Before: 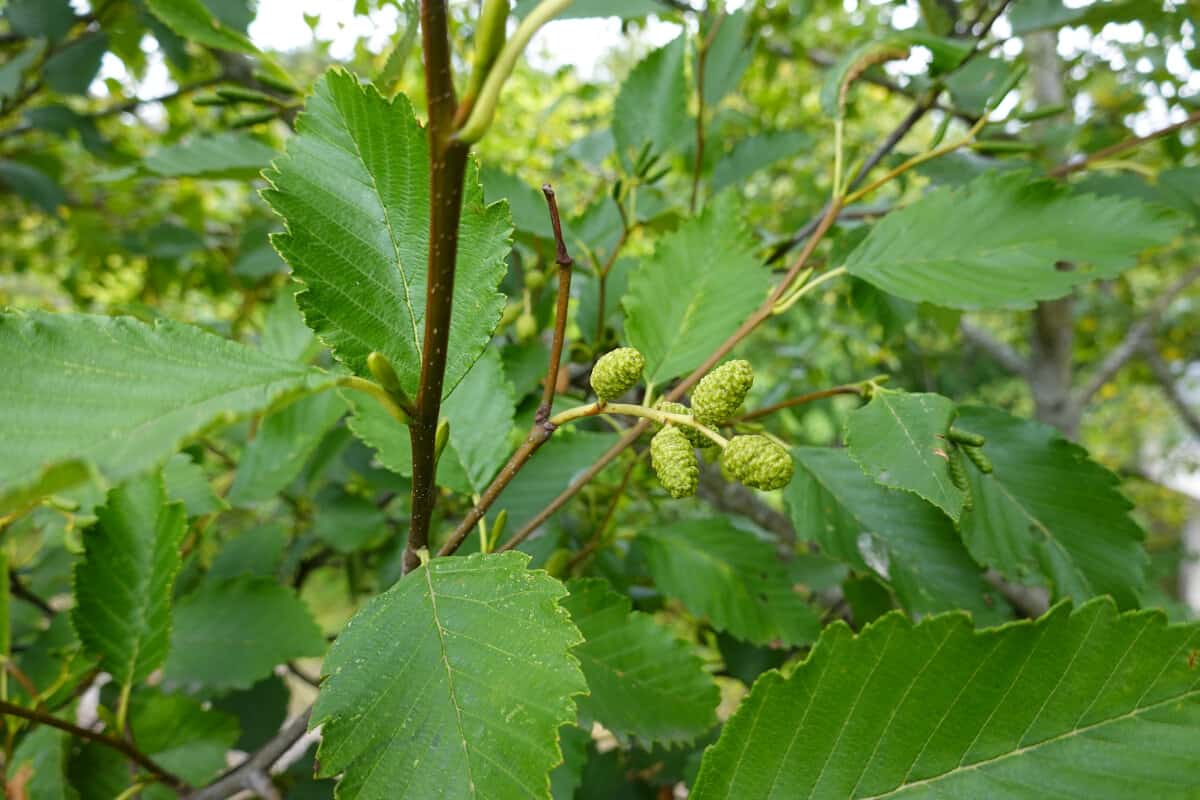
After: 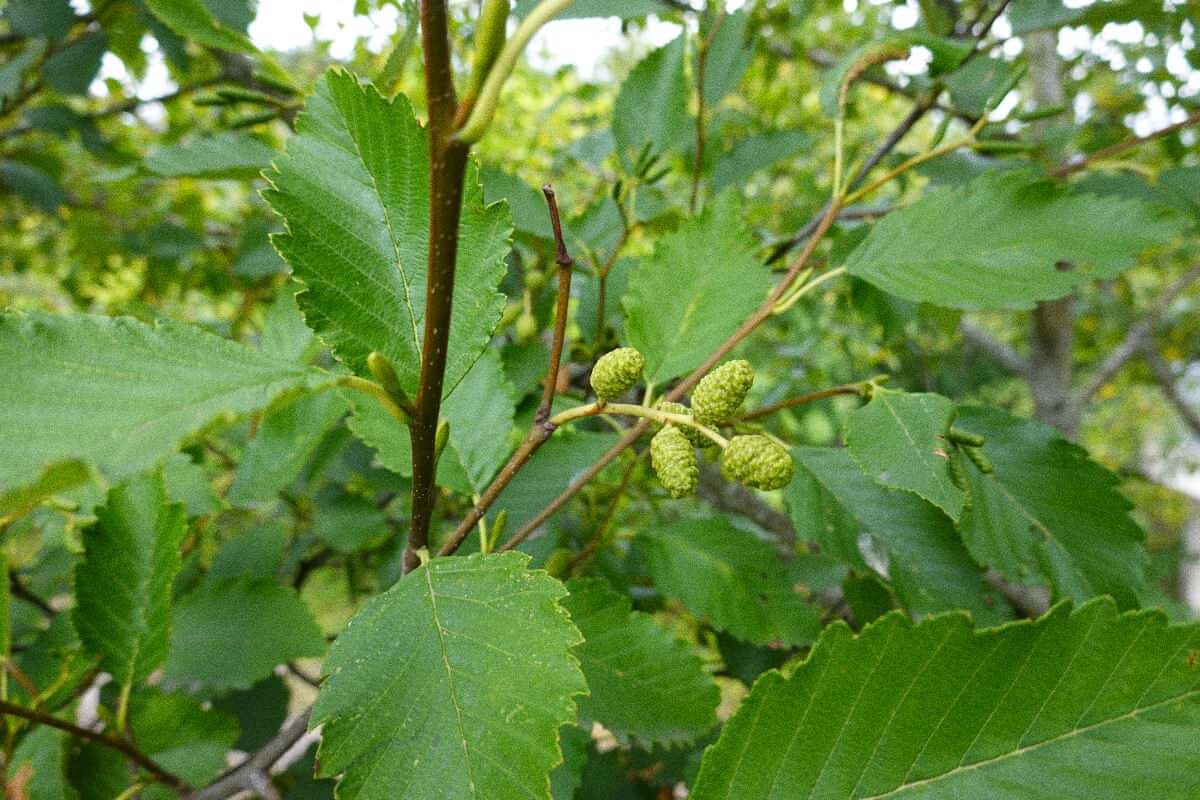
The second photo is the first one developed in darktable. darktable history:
white balance: emerald 1
grain: on, module defaults
